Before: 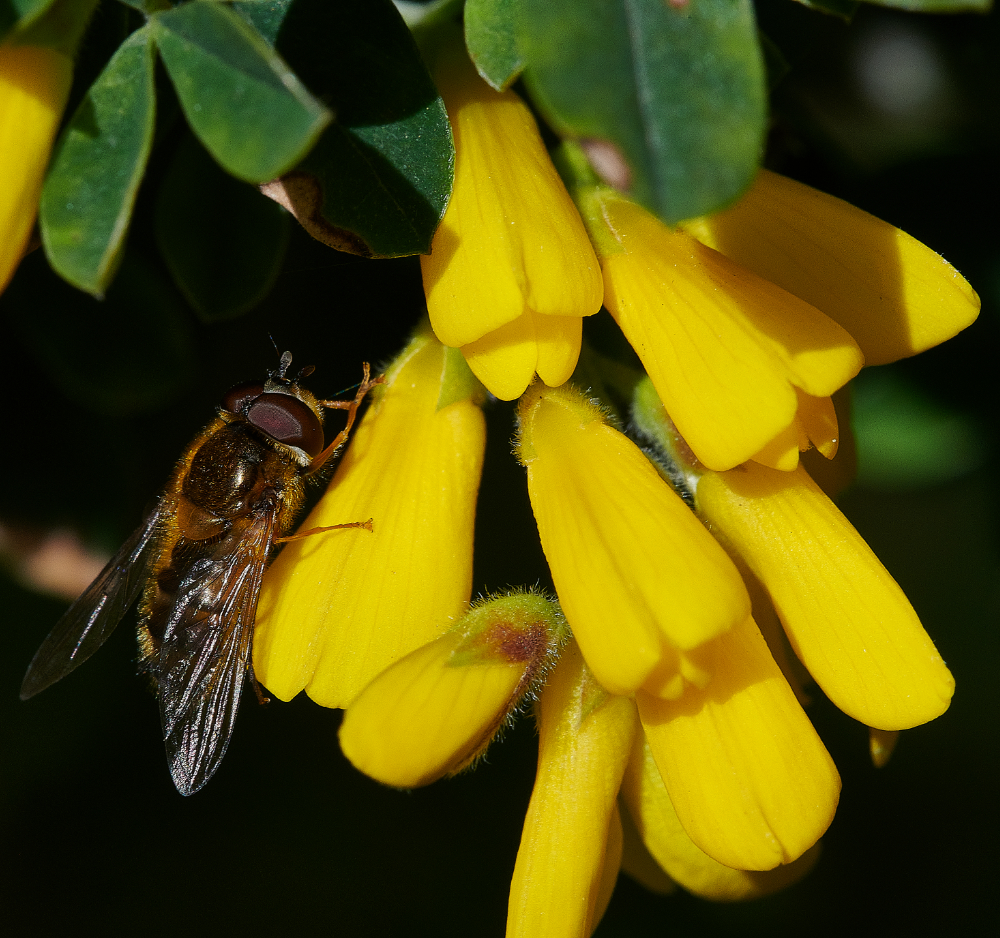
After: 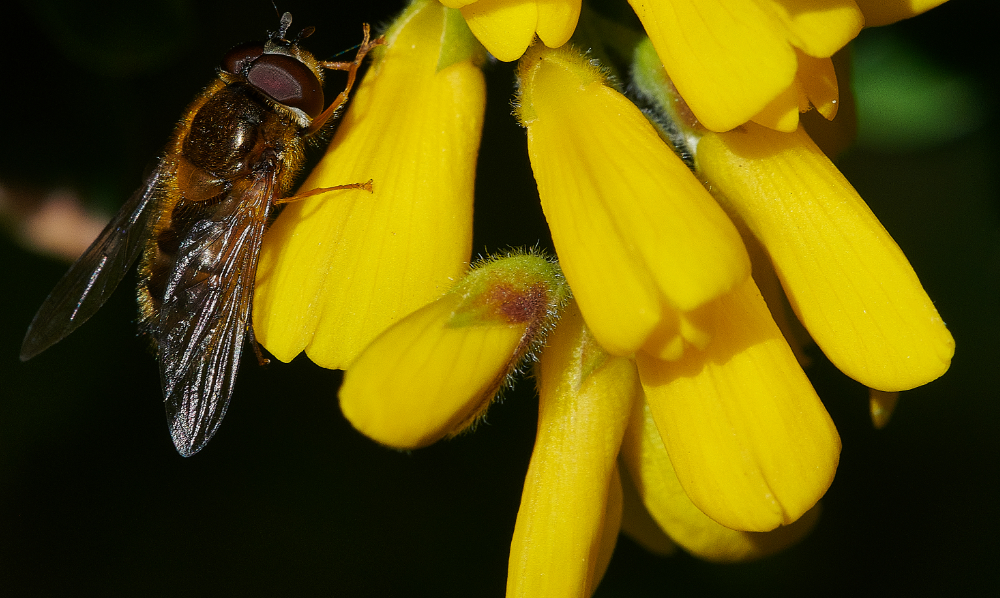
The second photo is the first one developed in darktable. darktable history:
crop and rotate: top 36.234%
